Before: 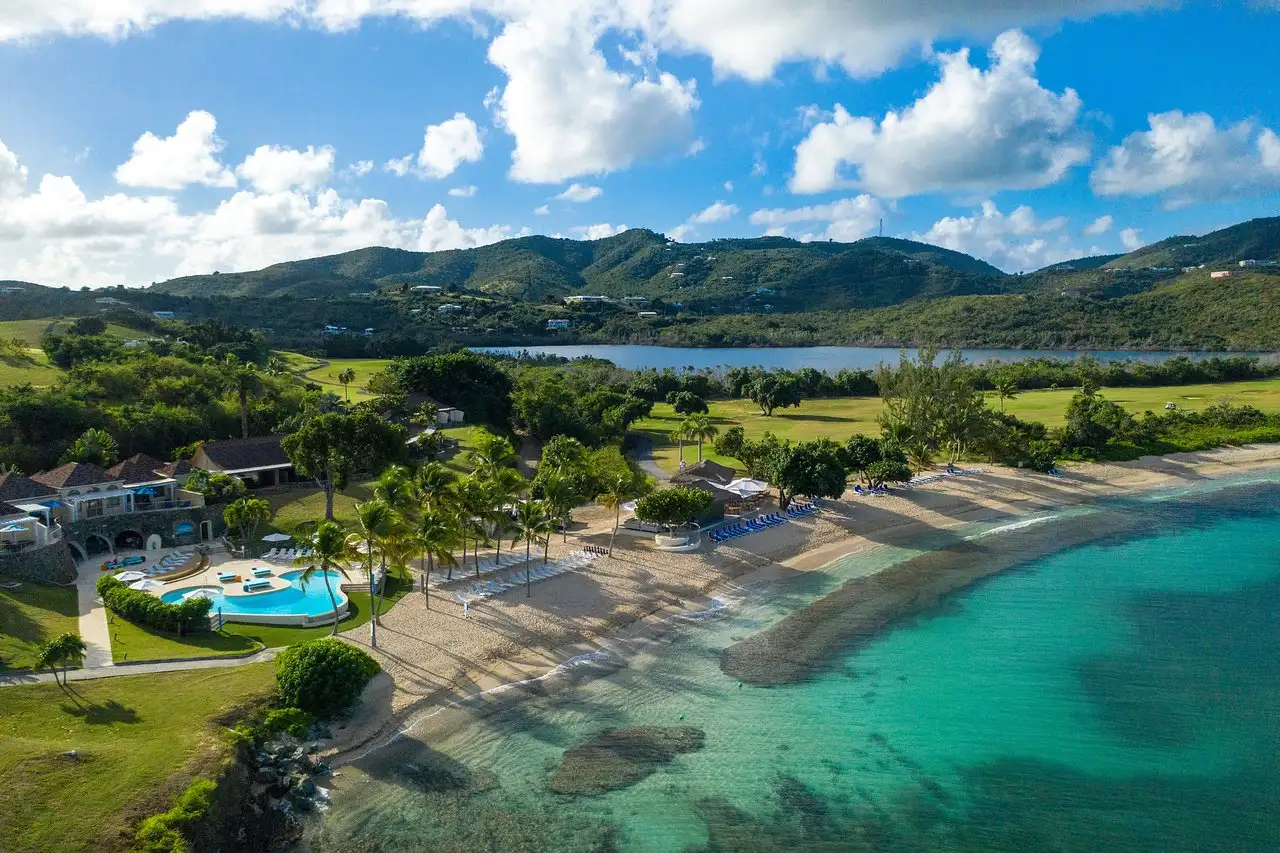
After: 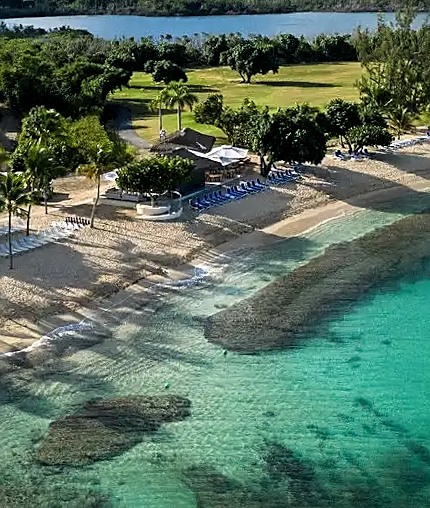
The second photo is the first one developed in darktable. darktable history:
sharpen: on, module defaults
rotate and perspective: rotation -1.24°, automatic cropping off
crop: left 40.878%, top 39.176%, right 25.993%, bottom 3.081%
local contrast: mode bilateral grid, contrast 20, coarseness 50, detail 120%, midtone range 0.2
filmic rgb: white relative exposure 2.34 EV, hardness 6.59
